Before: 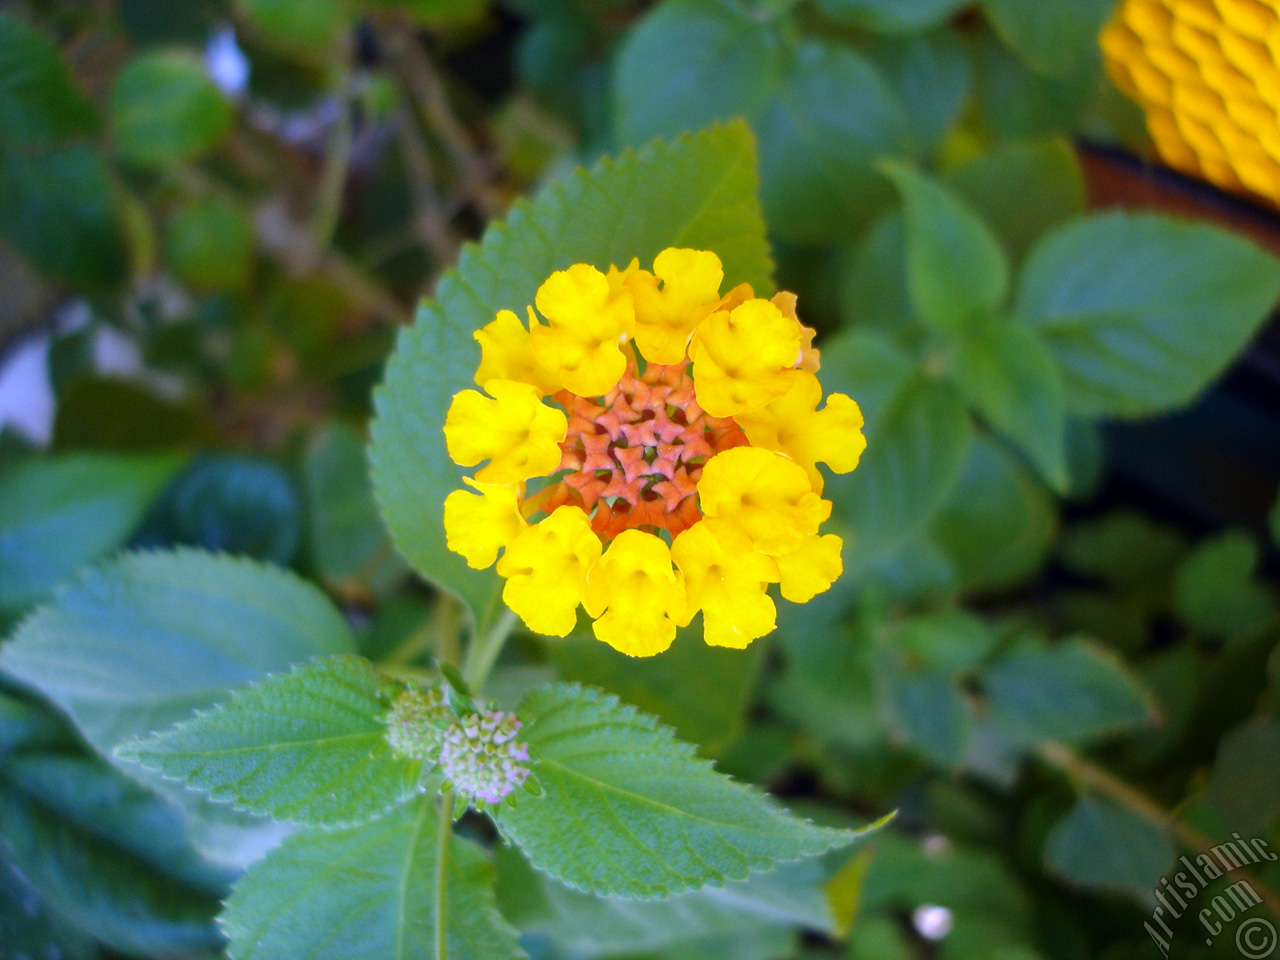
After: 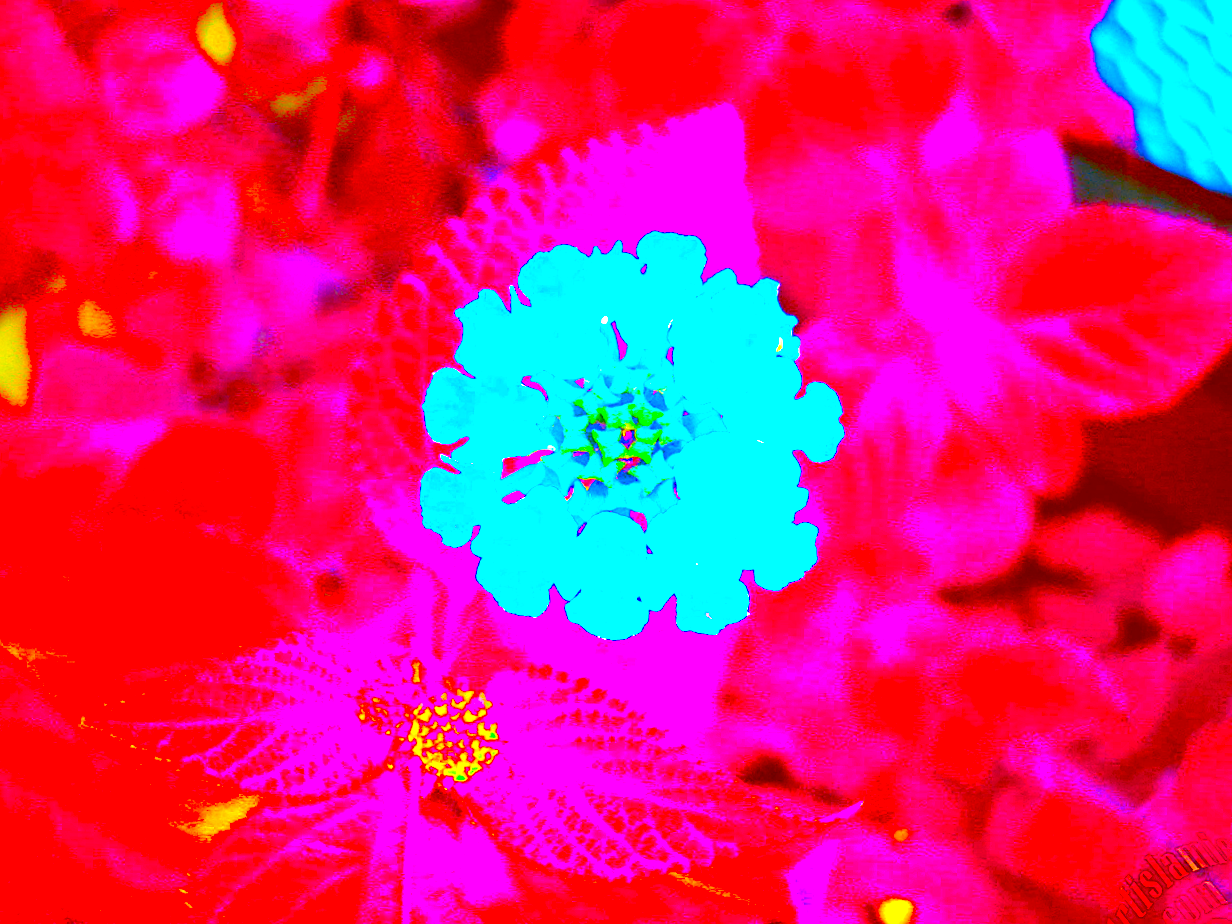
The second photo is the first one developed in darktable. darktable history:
exposure: black level correction 0, exposure 1.379 EV, compensate exposure bias true, compensate highlight preservation false
graduated density: rotation -0.352°, offset 57.64
contrast brightness saturation: saturation 0.5
crop and rotate: angle -1.69°
white balance: red 1.042, blue 1.17
haze removal: compatibility mode true, adaptive false
sharpen: amount 0.901
color correction: highlights a* -39.68, highlights b* -40, shadows a* -40, shadows b* -40, saturation -3
